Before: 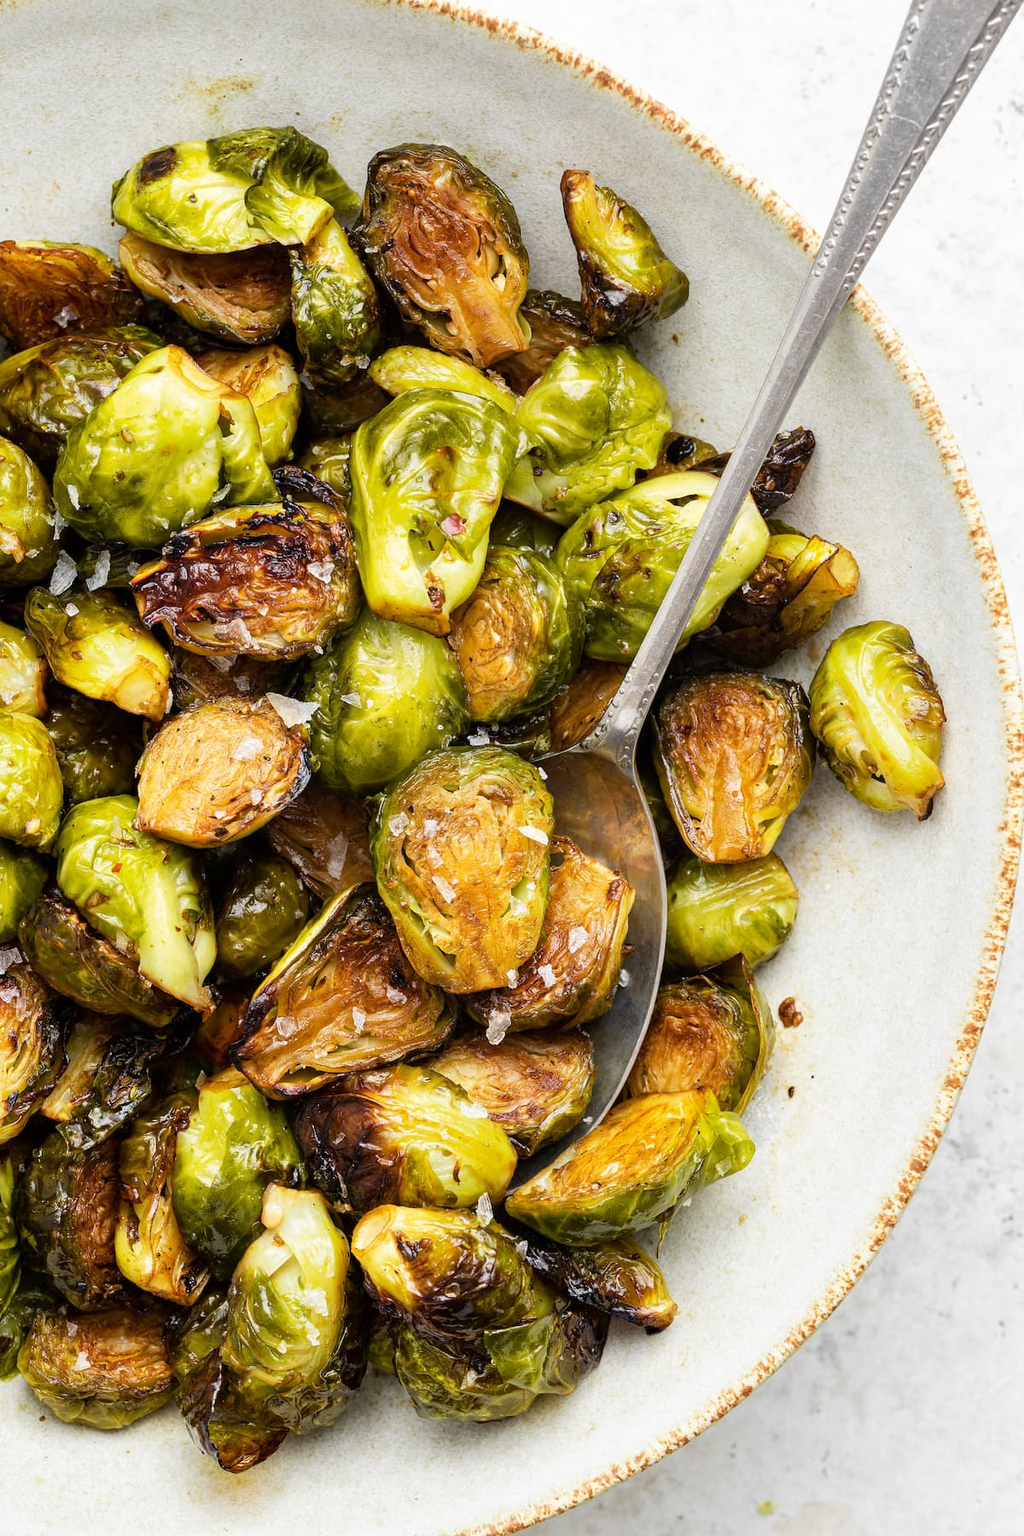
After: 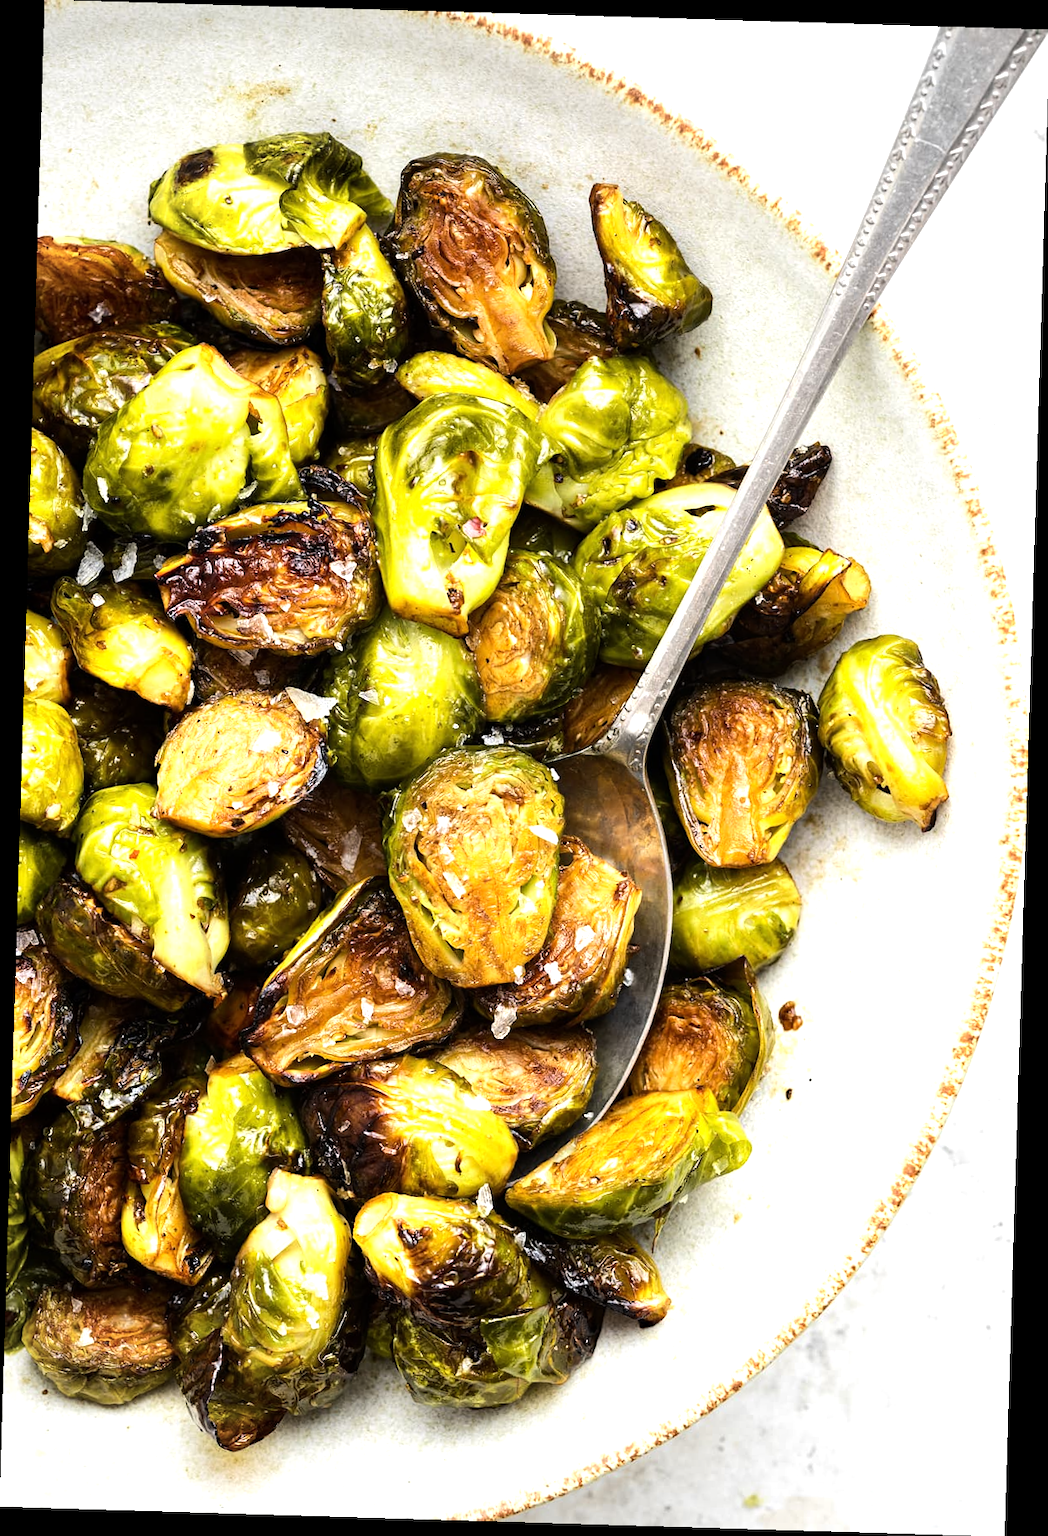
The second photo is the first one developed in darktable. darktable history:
rotate and perspective: rotation 1.72°, automatic cropping off
tone equalizer: -8 EV -0.75 EV, -7 EV -0.7 EV, -6 EV -0.6 EV, -5 EV -0.4 EV, -3 EV 0.4 EV, -2 EV 0.6 EV, -1 EV 0.7 EV, +0 EV 0.75 EV, edges refinement/feathering 500, mask exposure compensation -1.57 EV, preserve details no
vignetting: fall-off radius 81.94%
